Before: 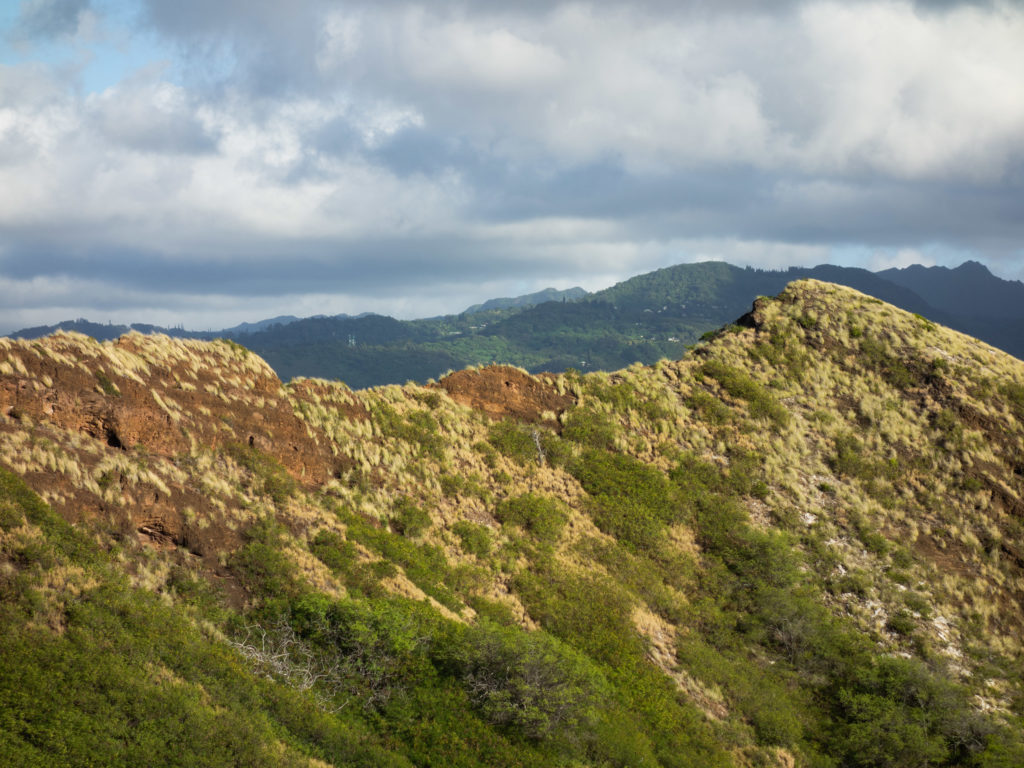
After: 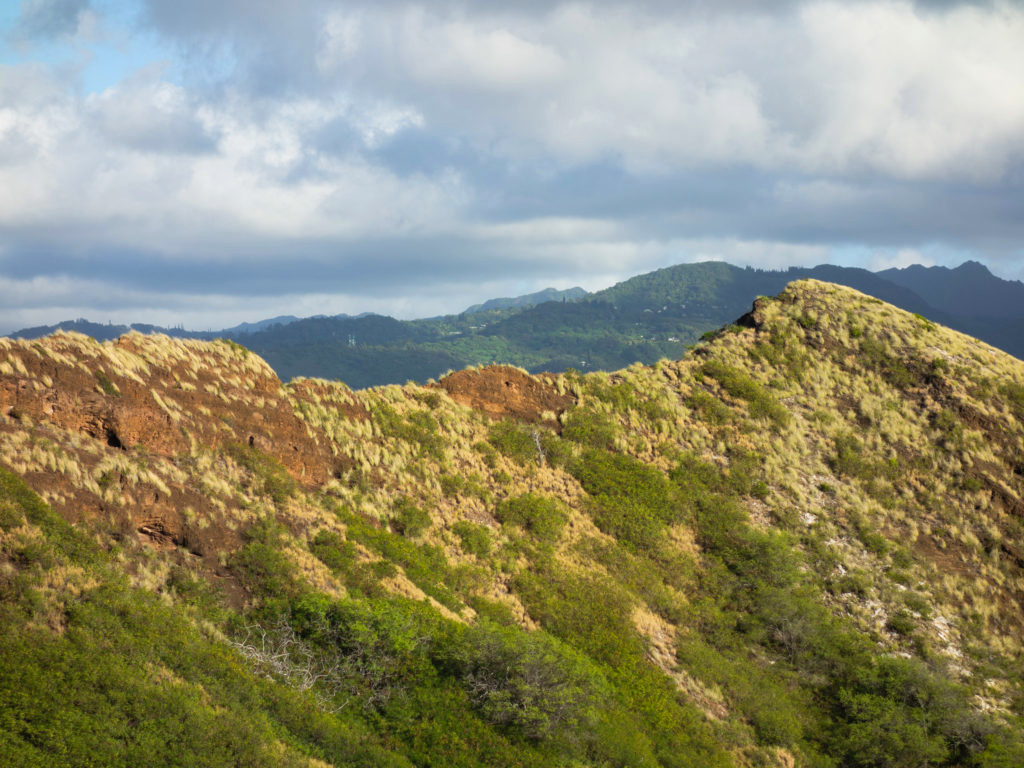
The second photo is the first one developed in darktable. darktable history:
contrast brightness saturation: contrast 0.032, brightness 0.058, saturation 0.133
